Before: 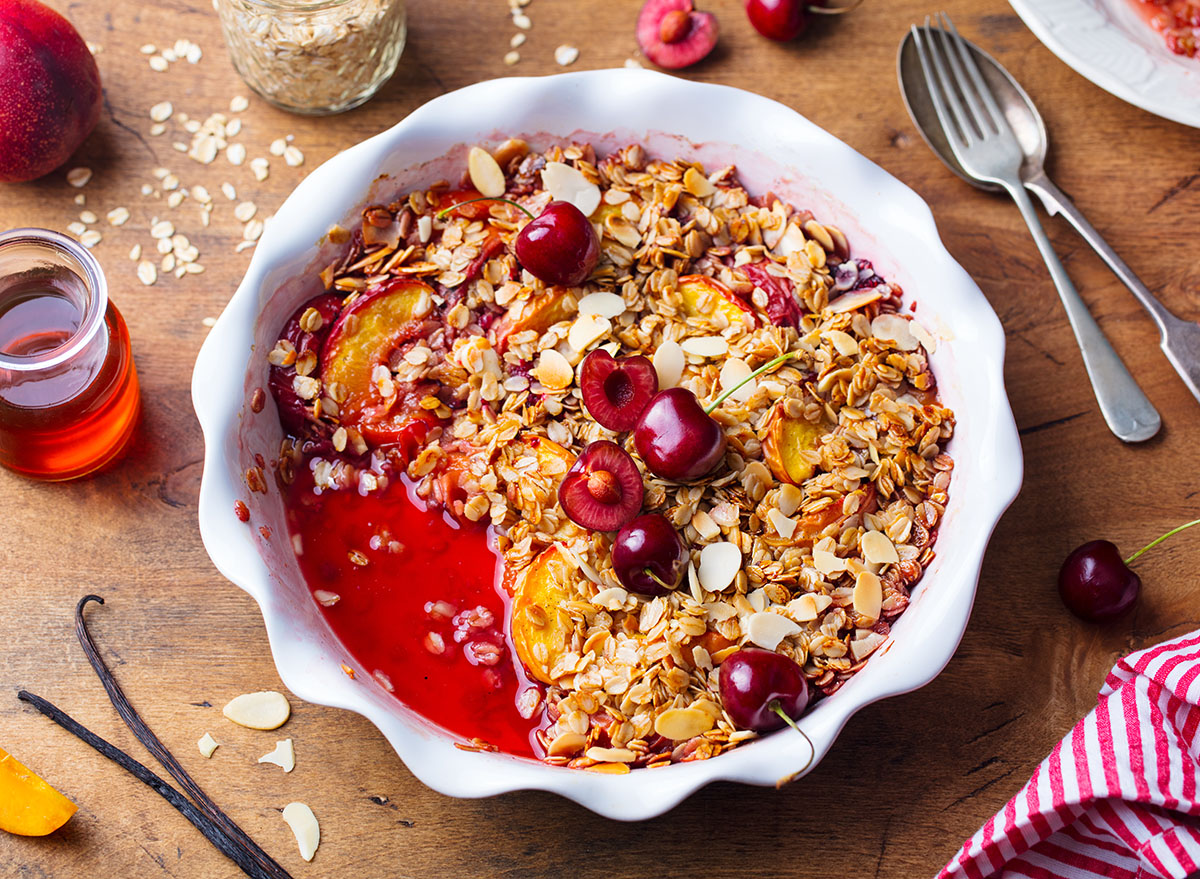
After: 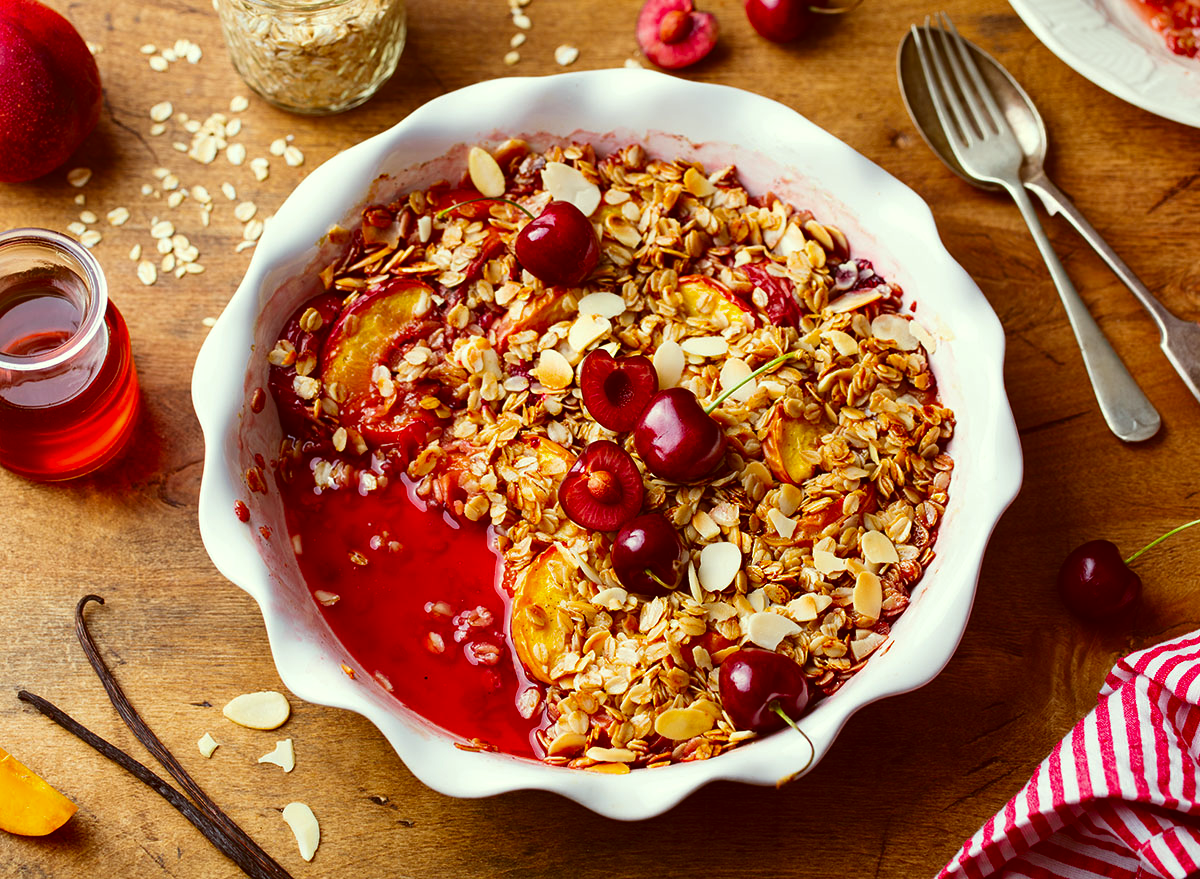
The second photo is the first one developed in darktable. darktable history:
contrast brightness saturation: contrast 0.068, brightness -0.134, saturation 0.056
exposure: black level correction -0.004, exposure 0.054 EV, compensate highlight preservation false
color correction: highlights a* -6.08, highlights b* 9.36, shadows a* 10.28, shadows b* 24.05
